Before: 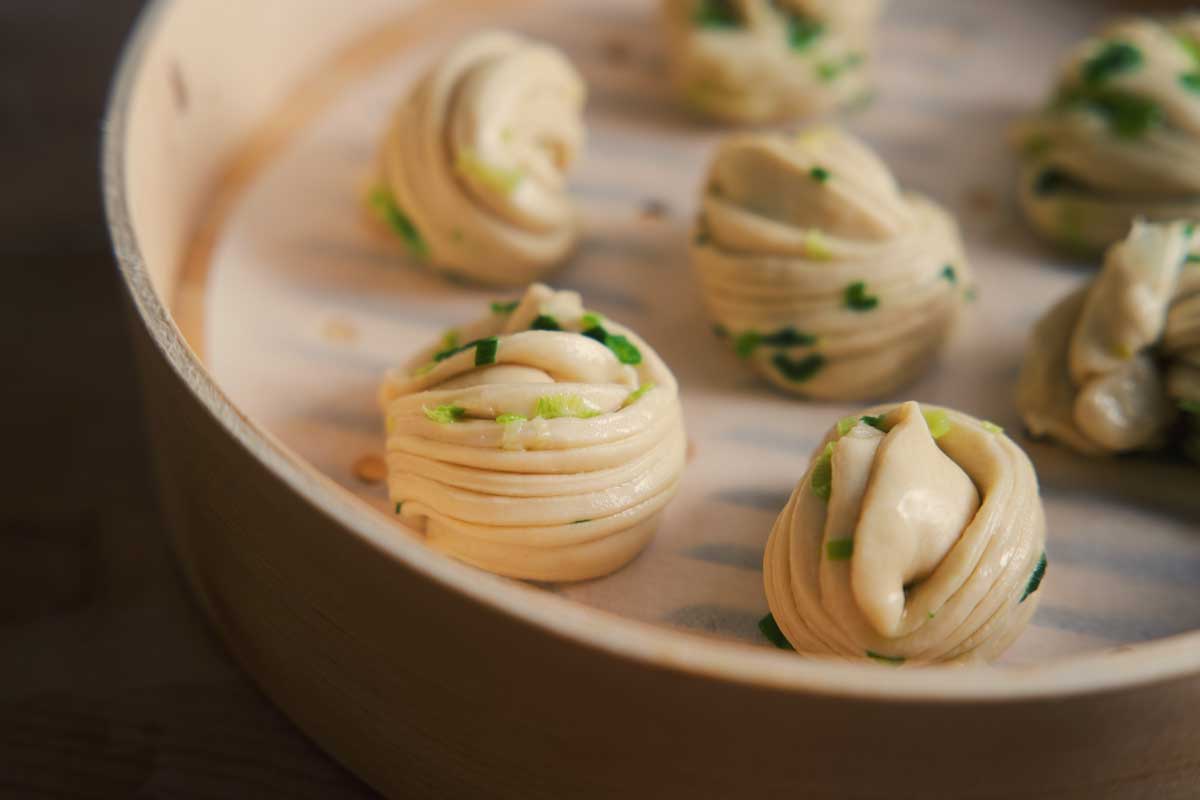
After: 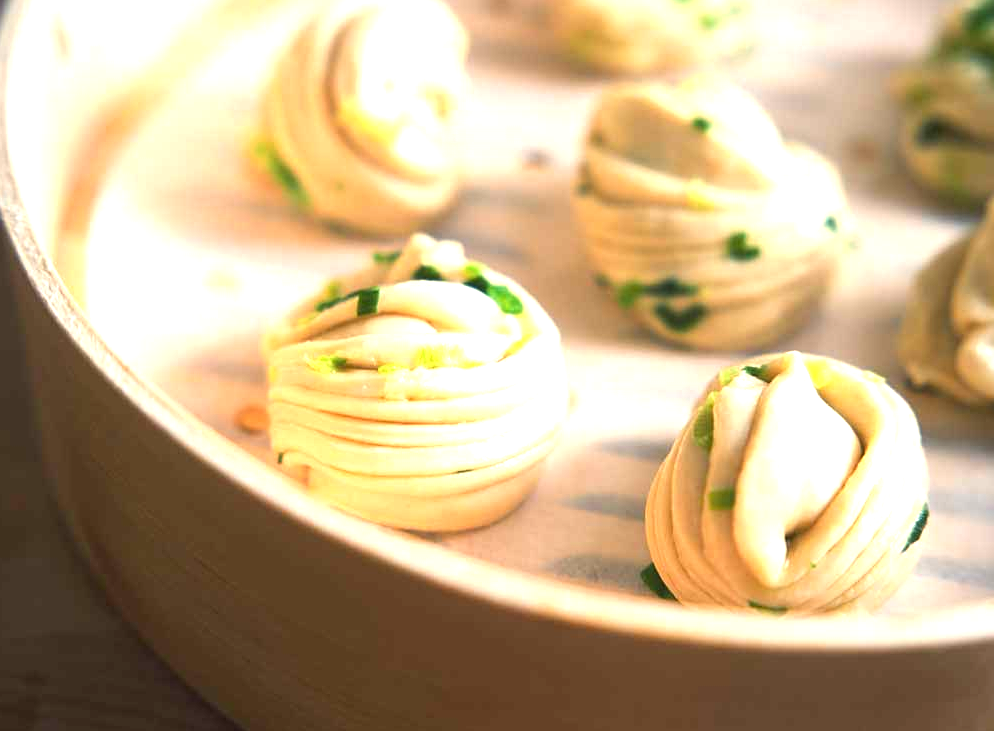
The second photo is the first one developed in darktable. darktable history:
sharpen: amount 0.215
crop: left 9.834%, top 6.303%, right 7.319%, bottom 2.293%
exposure: black level correction 0, exposure 1.517 EV, compensate highlight preservation false
